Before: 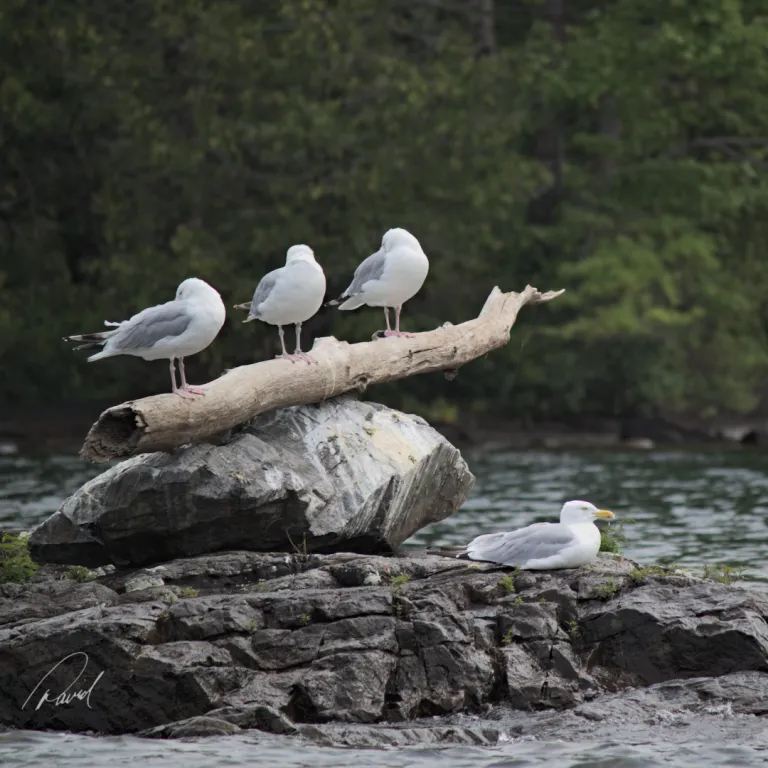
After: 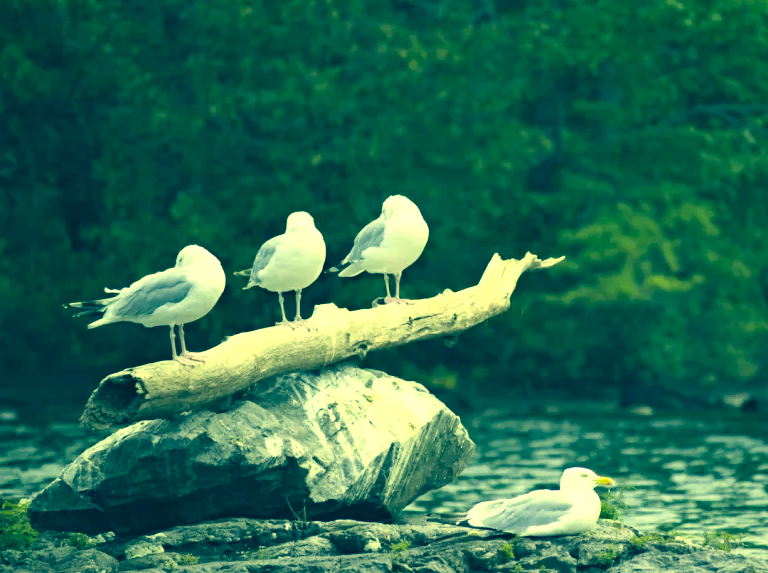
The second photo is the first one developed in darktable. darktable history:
color correction: highlights a* -16.18, highlights b* 39.97, shadows a* -39.22, shadows b* -25.98
crop: top 4.335%, bottom 20.946%
levels: levels [0, 0.51, 1]
exposure: black level correction 0, exposure 1.001 EV, compensate highlight preservation false
